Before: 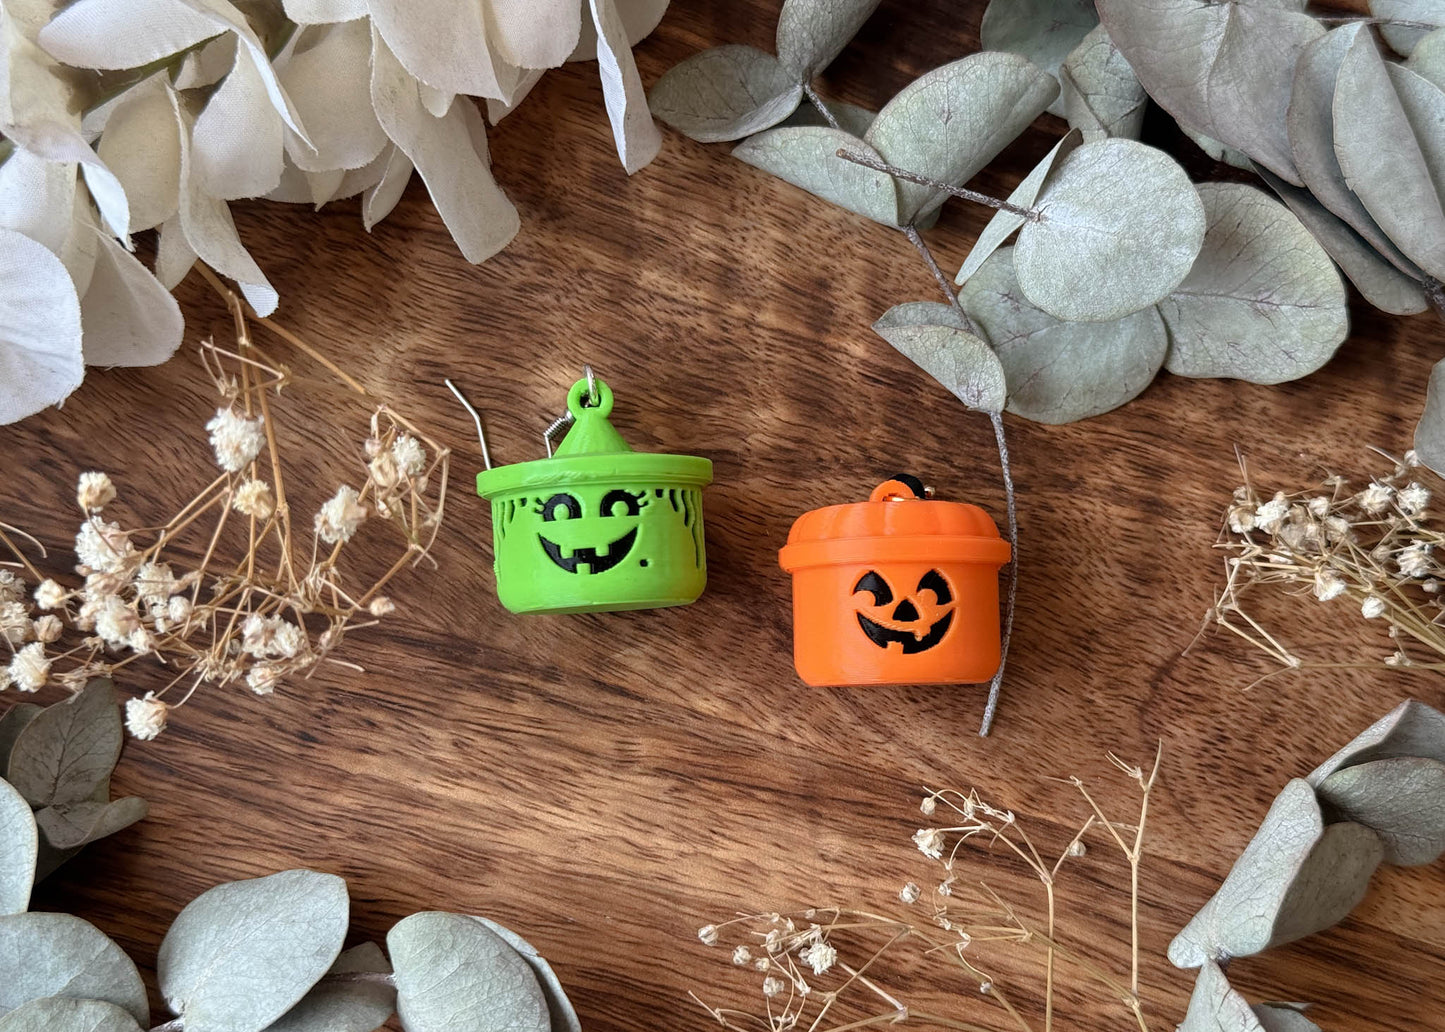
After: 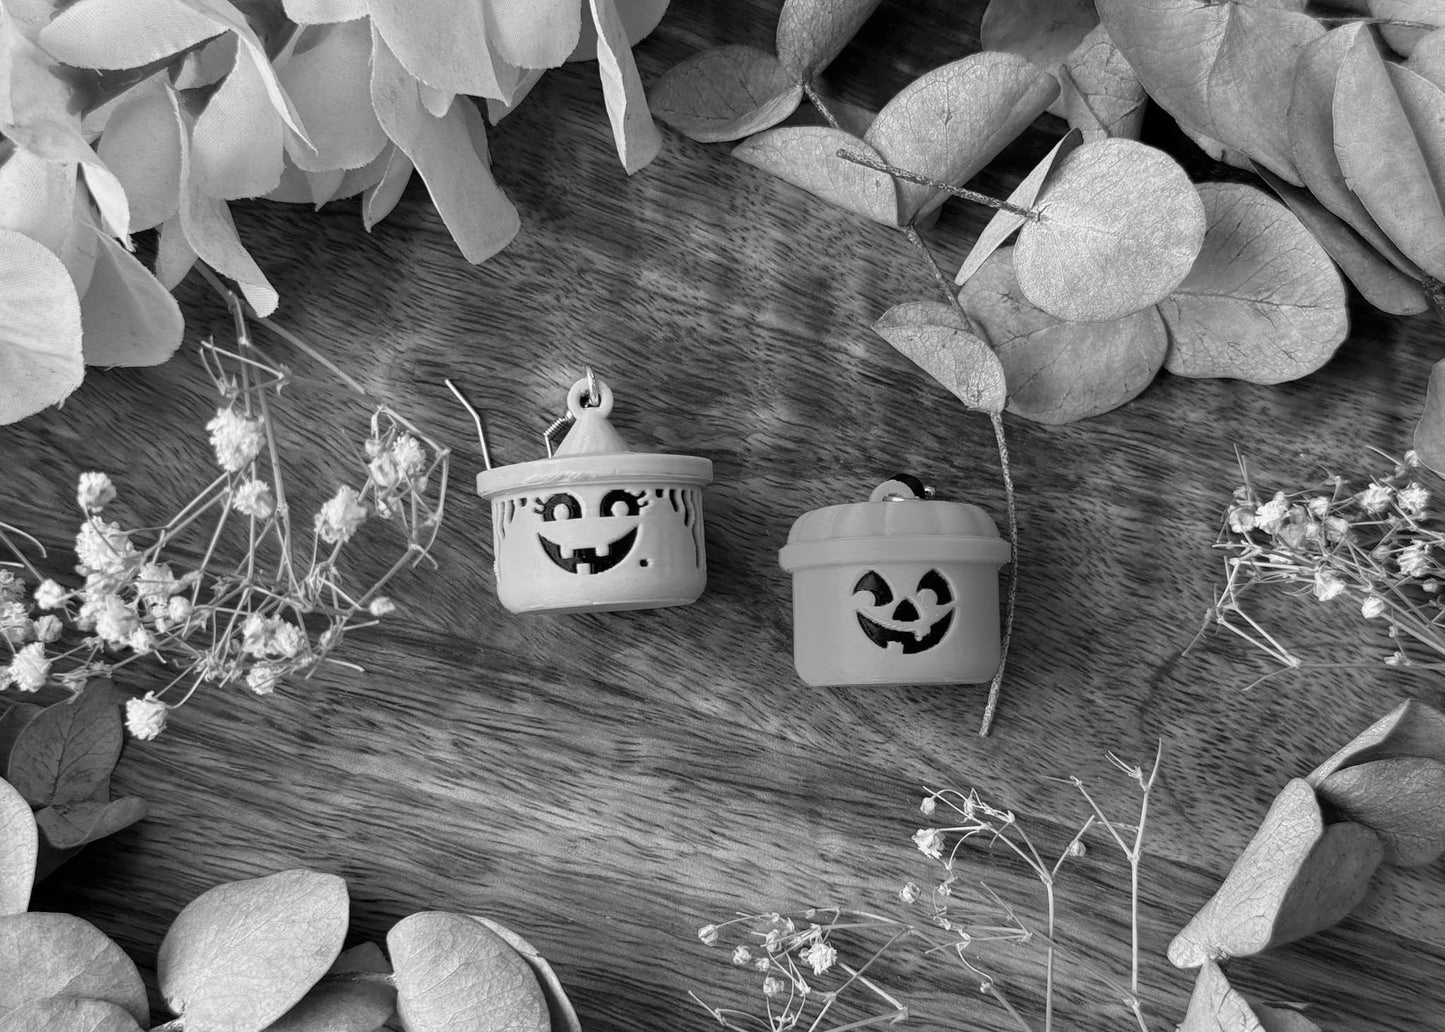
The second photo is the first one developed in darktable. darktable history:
exposure: compensate highlight preservation false
monochrome: a -35.87, b 49.73, size 1.7
